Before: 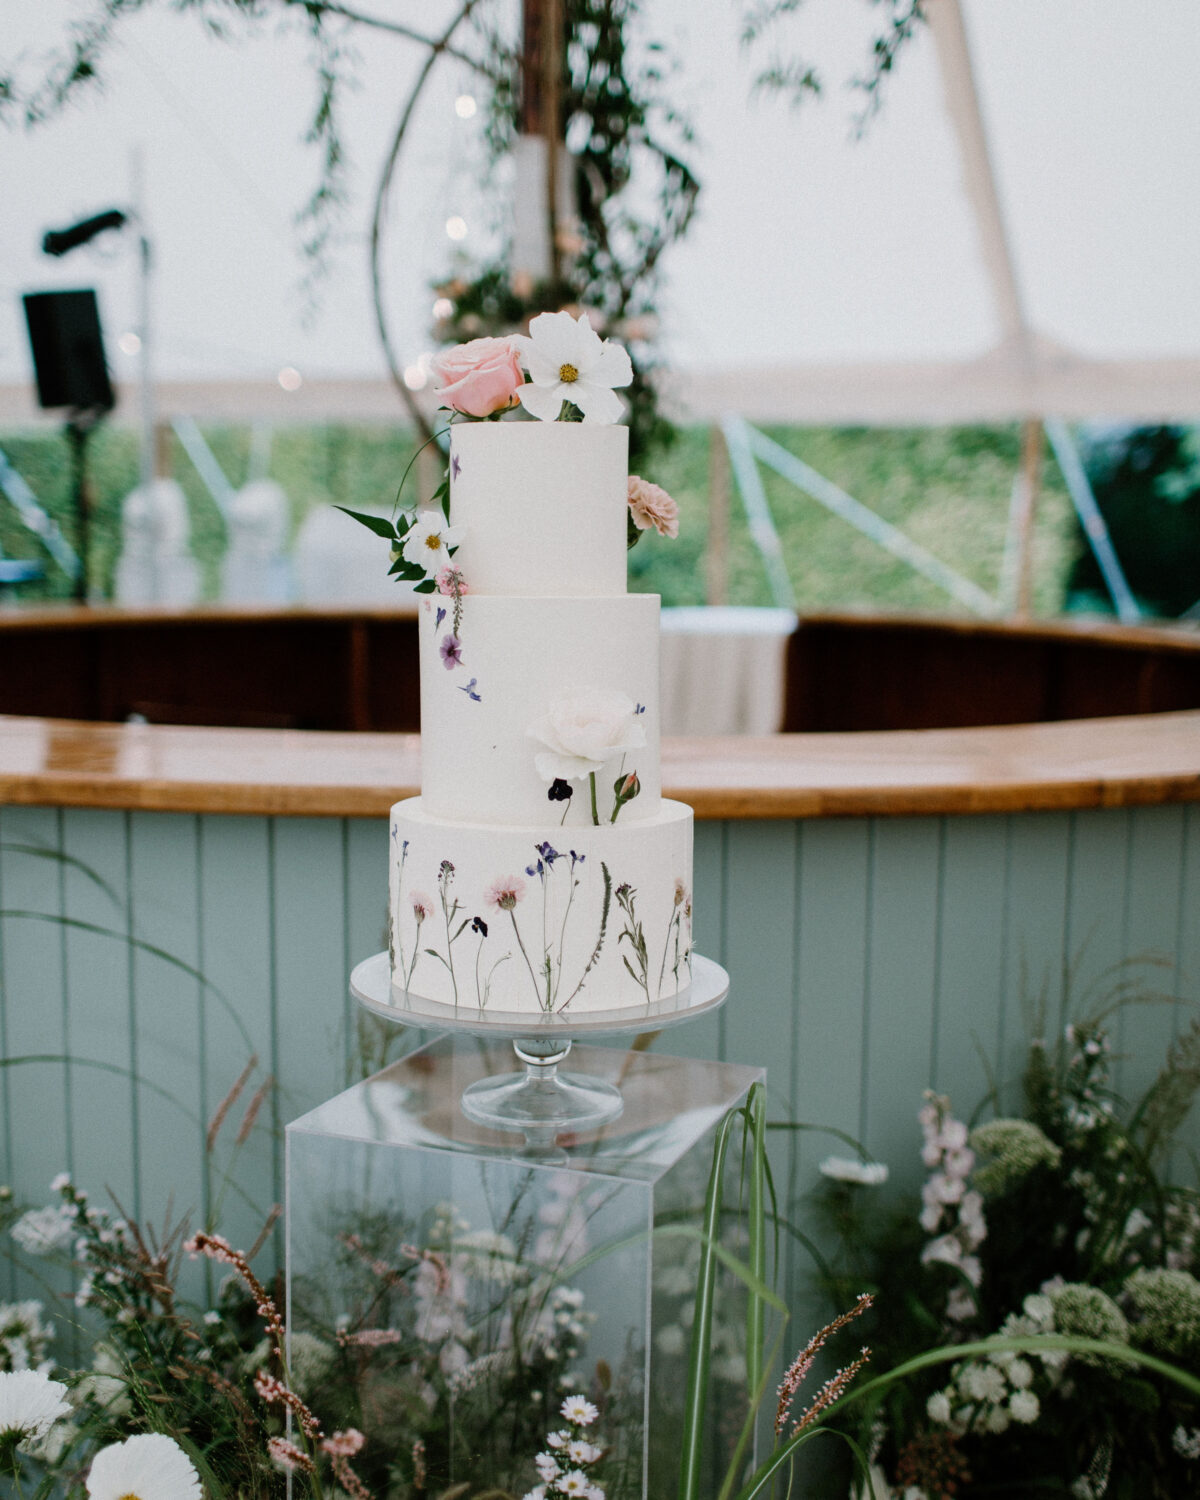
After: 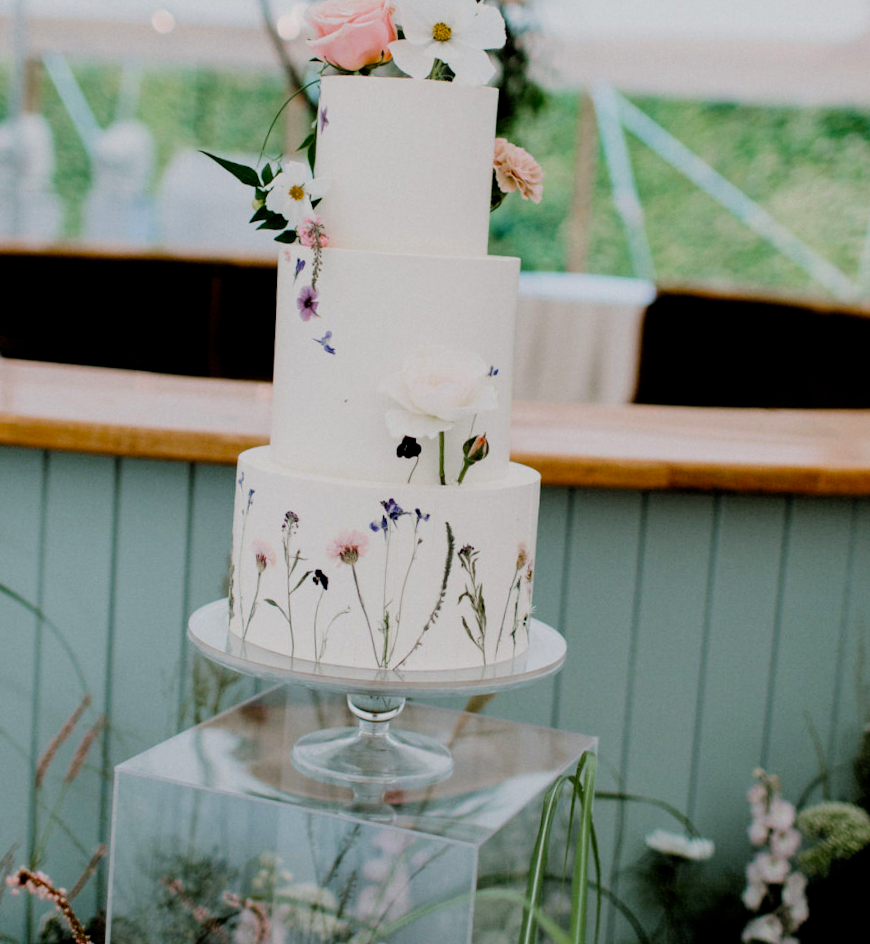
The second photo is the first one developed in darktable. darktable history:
crop and rotate: angle -3.37°, left 9.79%, top 20.73%, right 12.42%, bottom 11.82%
filmic rgb: black relative exposure -7.75 EV, white relative exposure 4.4 EV, threshold 3 EV, target black luminance 0%, hardness 3.76, latitude 50.51%, contrast 1.074, highlights saturation mix 10%, shadows ↔ highlights balance -0.22%, color science v4 (2020), enable highlight reconstruction true
